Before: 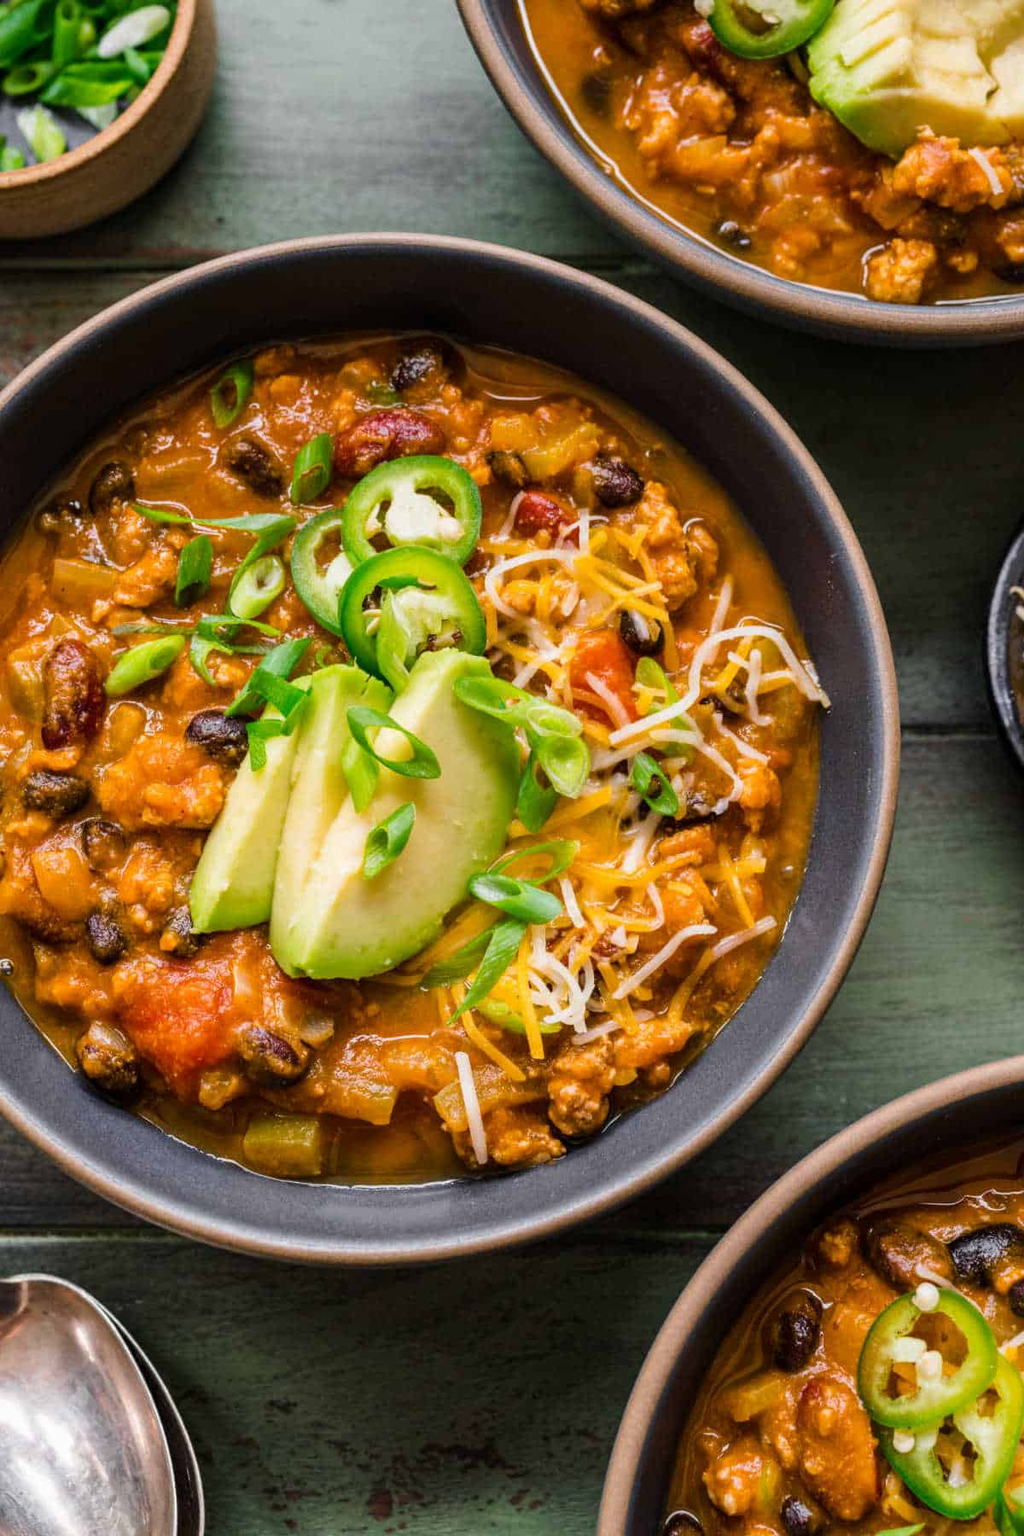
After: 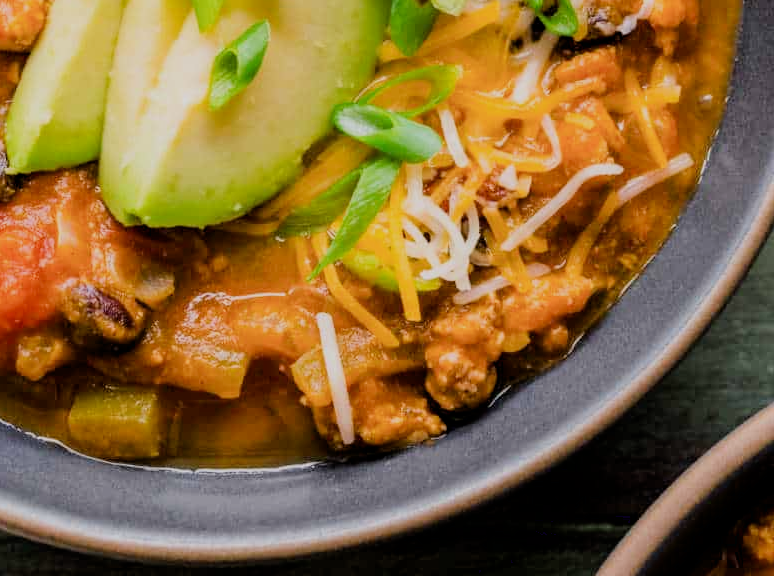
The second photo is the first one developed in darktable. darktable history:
filmic rgb: black relative exposure -7.65 EV, white relative exposure 4.56 EV, hardness 3.61, contrast 0.997
exposure: black level correction 0.003, exposure 0.146 EV, compensate highlight preservation false
crop: left 18.147%, top 51.126%, right 17.308%, bottom 16.858%
